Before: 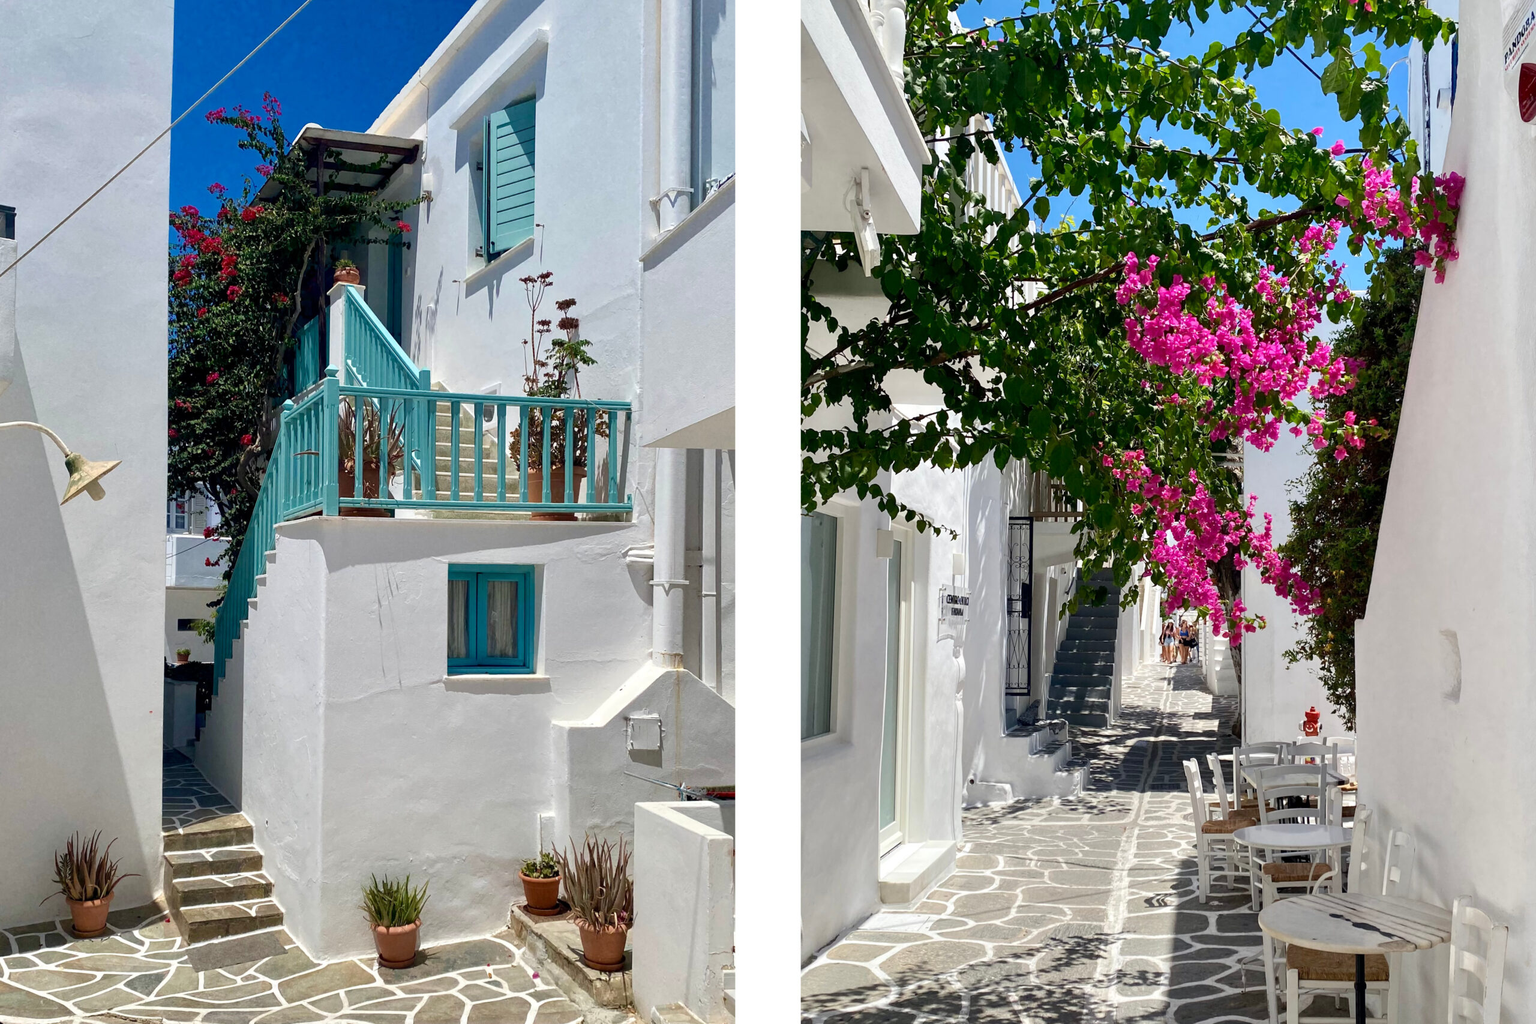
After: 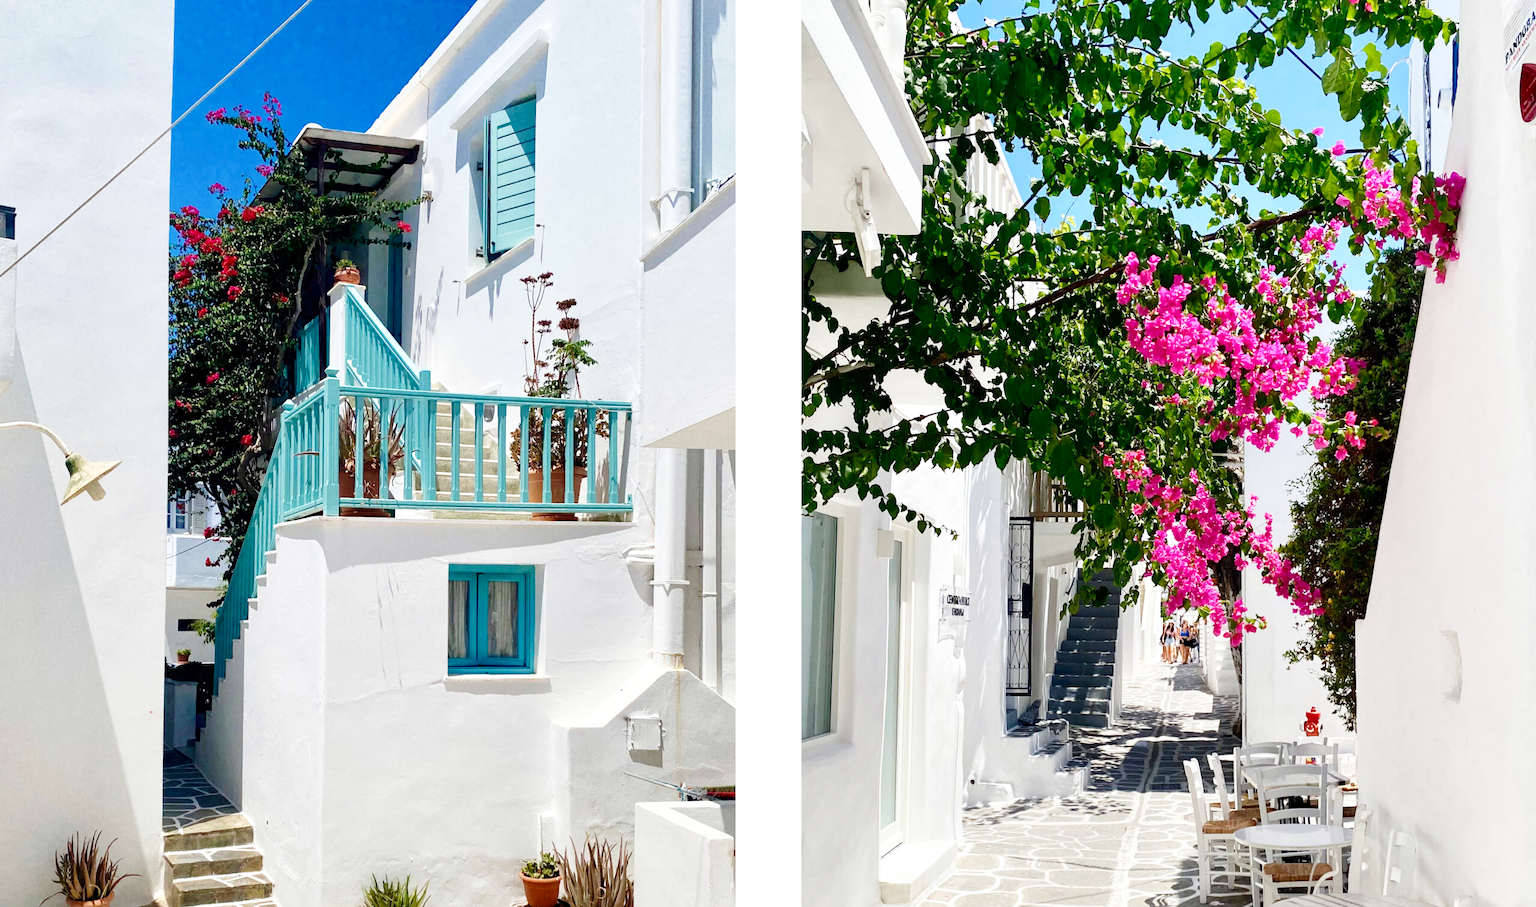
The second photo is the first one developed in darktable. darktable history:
shadows and highlights: radius 330.5, shadows 55.38, highlights -99.12, compress 94.4%, soften with gaussian
crop and rotate: top 0%, bottom 11.356%
base curve: curves: ch0 [(0, 0) (0.008, 0.007) (0.022, 0.029) (0.048, 0.089) (0.092, 0.197) (0.191, 0.399) (0.275, 0.534) (0.357, 0.65) (0.477, 0.78) (0.542, 0.833) (0.799, 0.973) (1, 1)], preserve colors none
